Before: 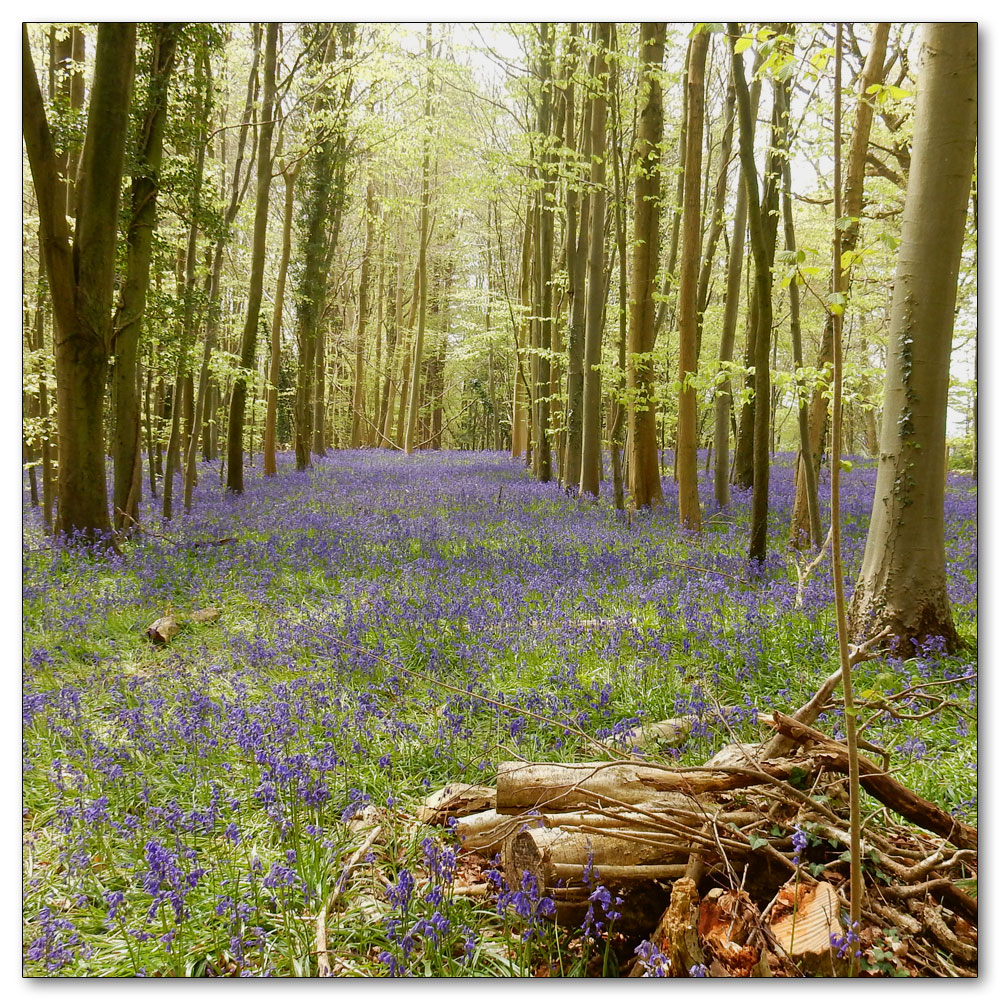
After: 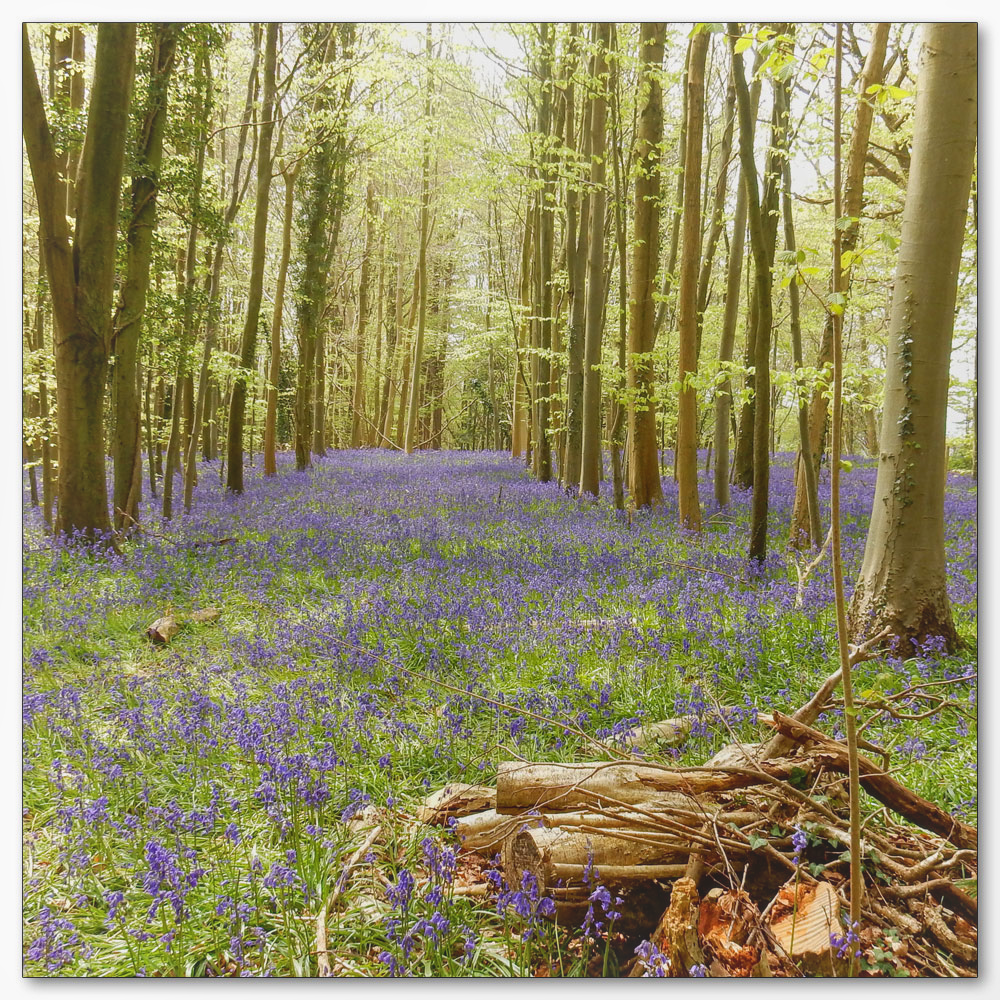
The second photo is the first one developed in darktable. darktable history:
local contrast: highlights 46%, shadows 1%, detail 100%
